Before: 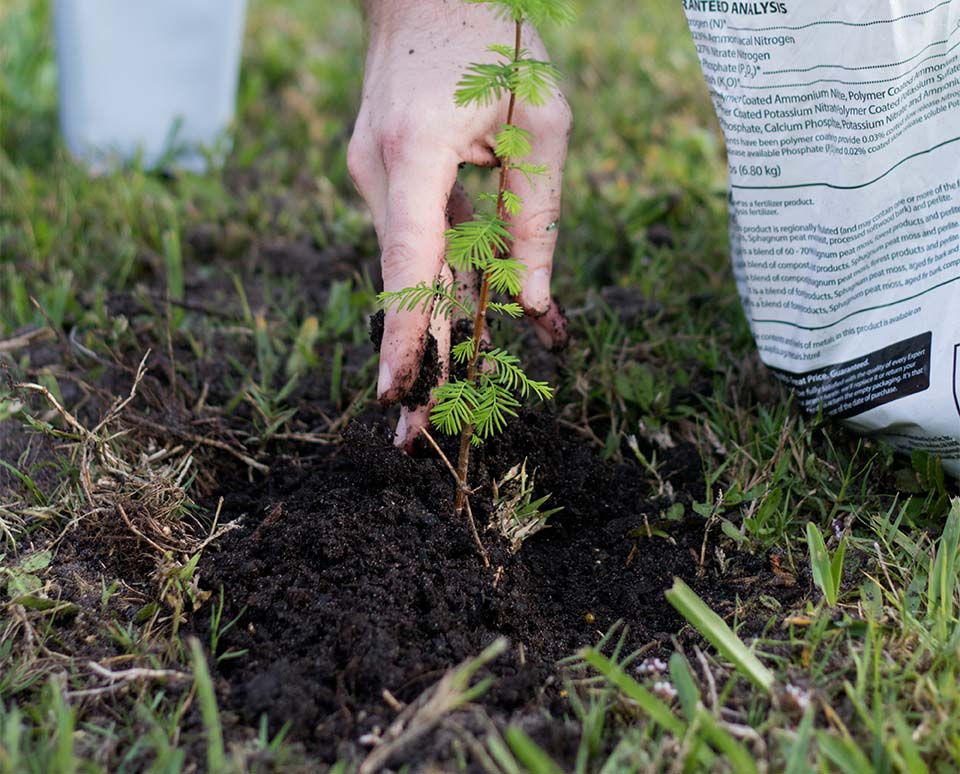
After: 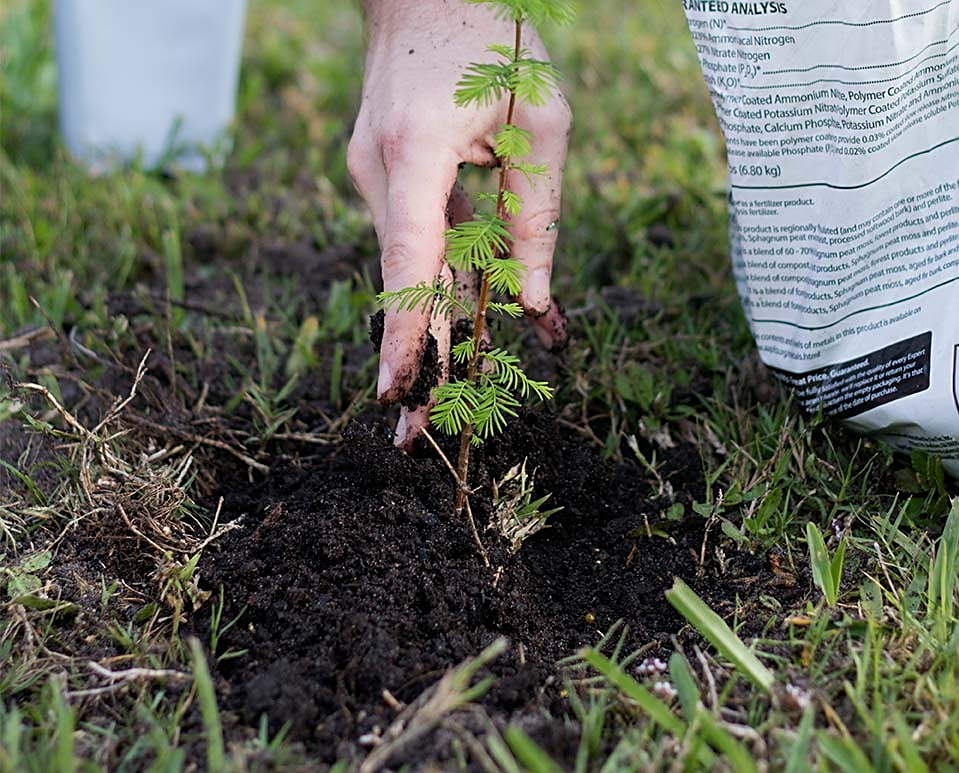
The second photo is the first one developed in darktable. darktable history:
sharpen: on, module defaults
crop: left 0.069%
